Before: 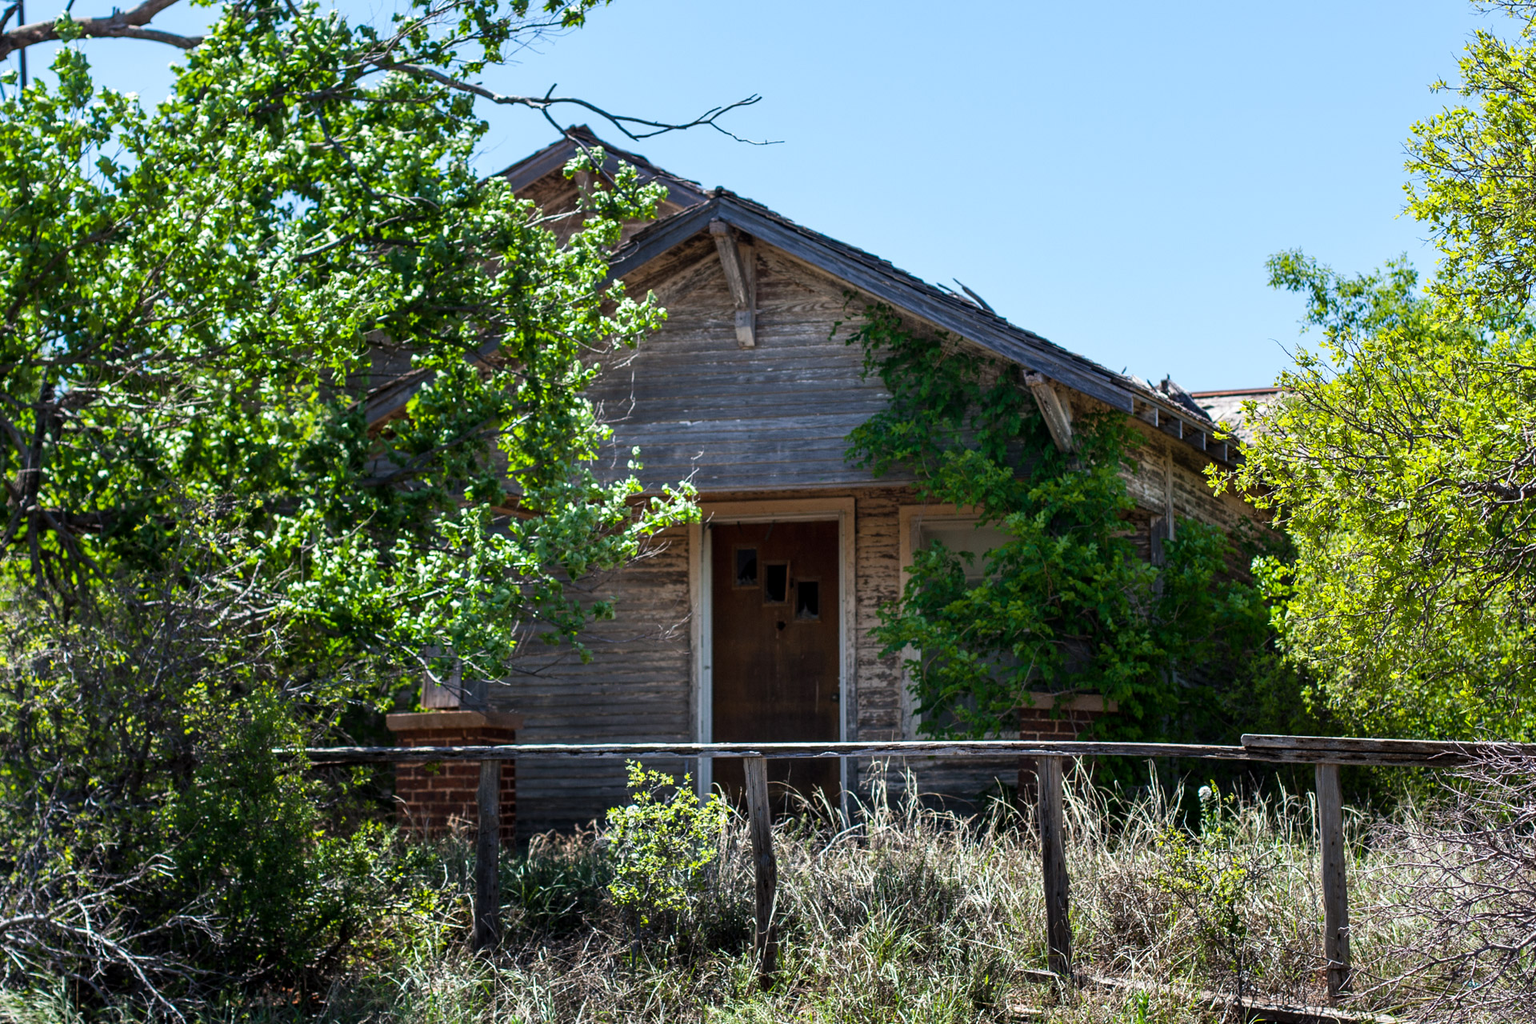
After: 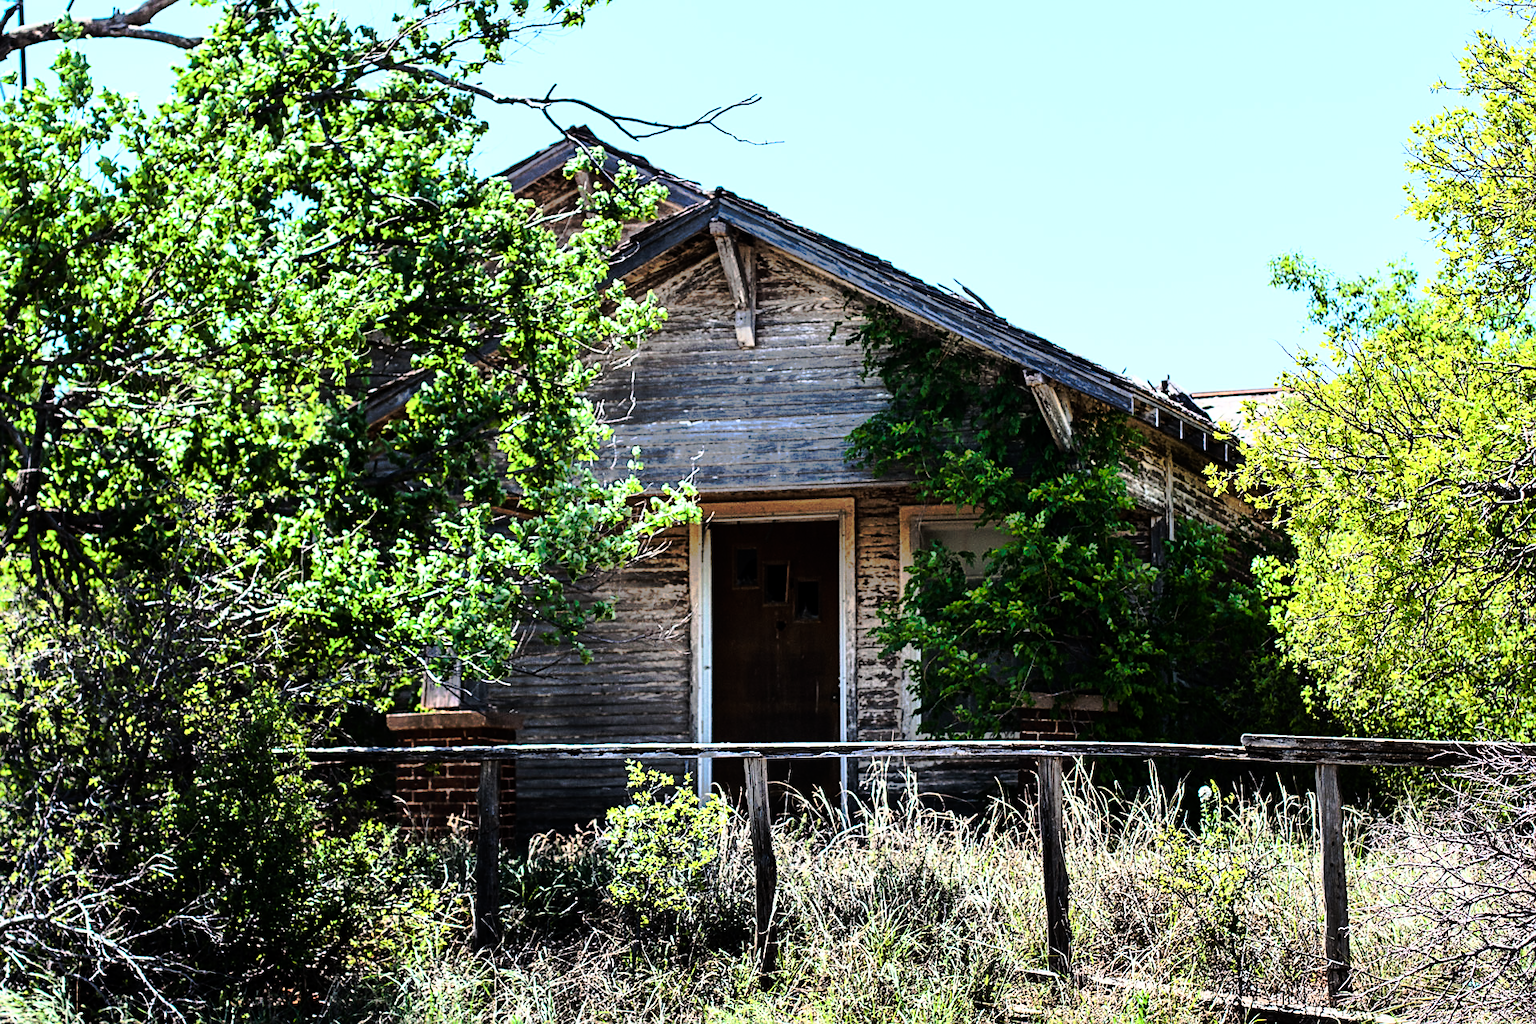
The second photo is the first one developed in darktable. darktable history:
rgb curve: curves: ch0 [(0, 0) (0.21, 0.15) (0.24, 0.21) (0.5, 0.75) (0.75, 0.96) (0.89, 0.99) (1, 1)]; ch1 [(0, 0.02) (0.21, 0.13) (0.25, 0.2) (0.5, 0.67) (0.75, 0.9) (0.89, 0.97) (1, 1)]; ch2 [(0, 0.02) (0.21, 0.13) (0.25, 0.2) (0.5, 0.67) (0.75, 0.9) (0.89, 0.97) (1, 1)], compensate middle gray true
sharpen: on, module defaults
tone curve: curves: ch0 [(0, 0) (0.003, 0.005) (0.011, 0.012) (0.025, 0.026) (0.044, 0.046) (0.069, 0.071) (0.1, 0.098) (0.136, 0.135) (0.177, 0.178) (0.224, 0.217) (0.277, 0.274) (0.335, 0.335) (0.399, 0.442) (0.468, 0.543) (0.543, 0.6) (0.623, 0.628) (0.709, 0.679) (0.801, 0.782) (0.898, 0.904) (1, 1)], preserve colors none
